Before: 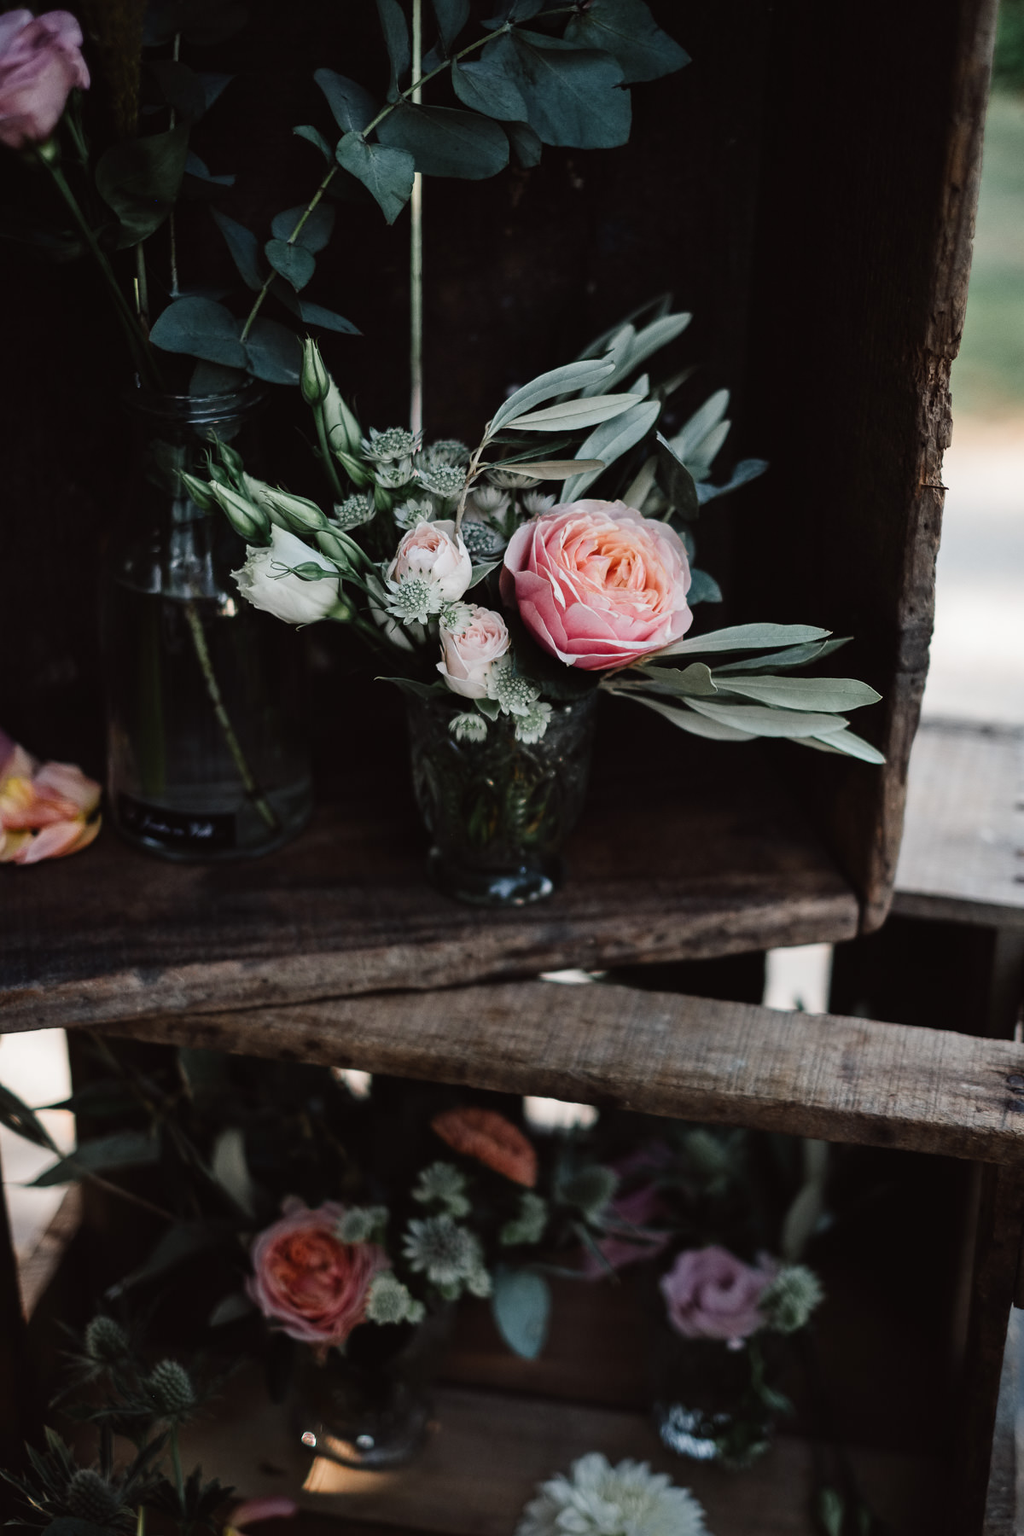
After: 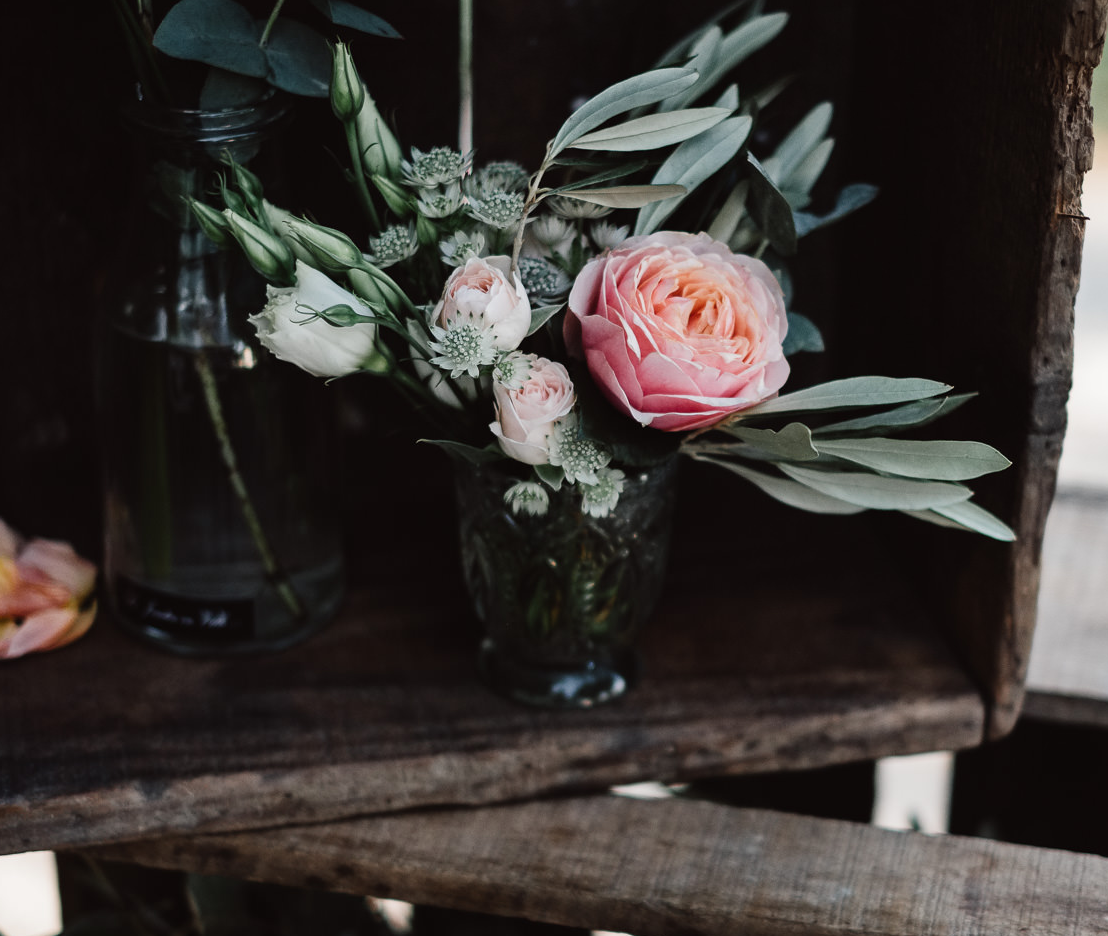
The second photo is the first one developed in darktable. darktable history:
crop: left 1.853%, top 19.699%, right 5.498%, bottom 28.294%
